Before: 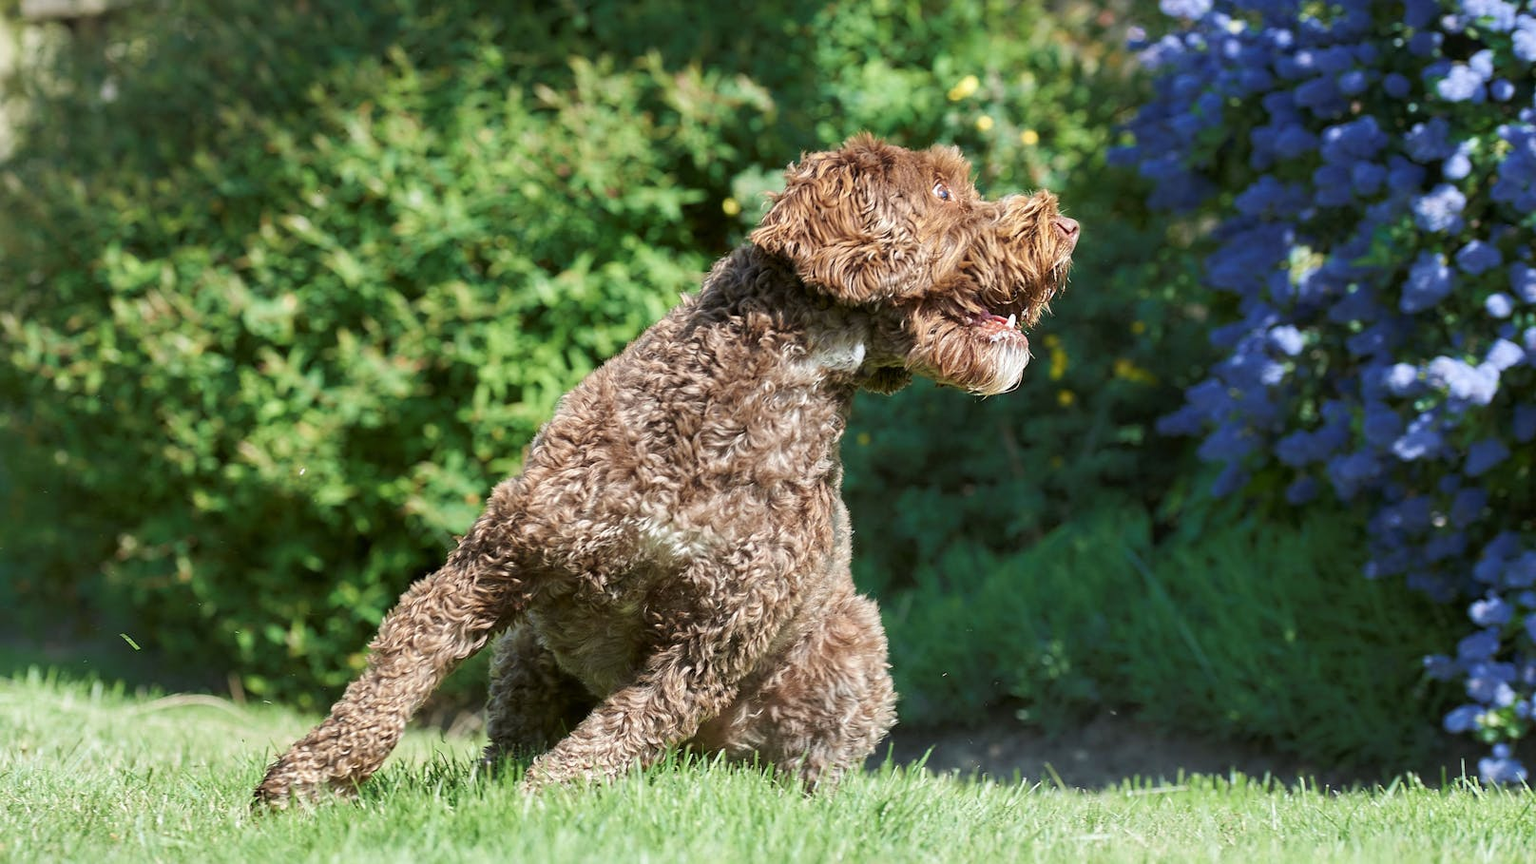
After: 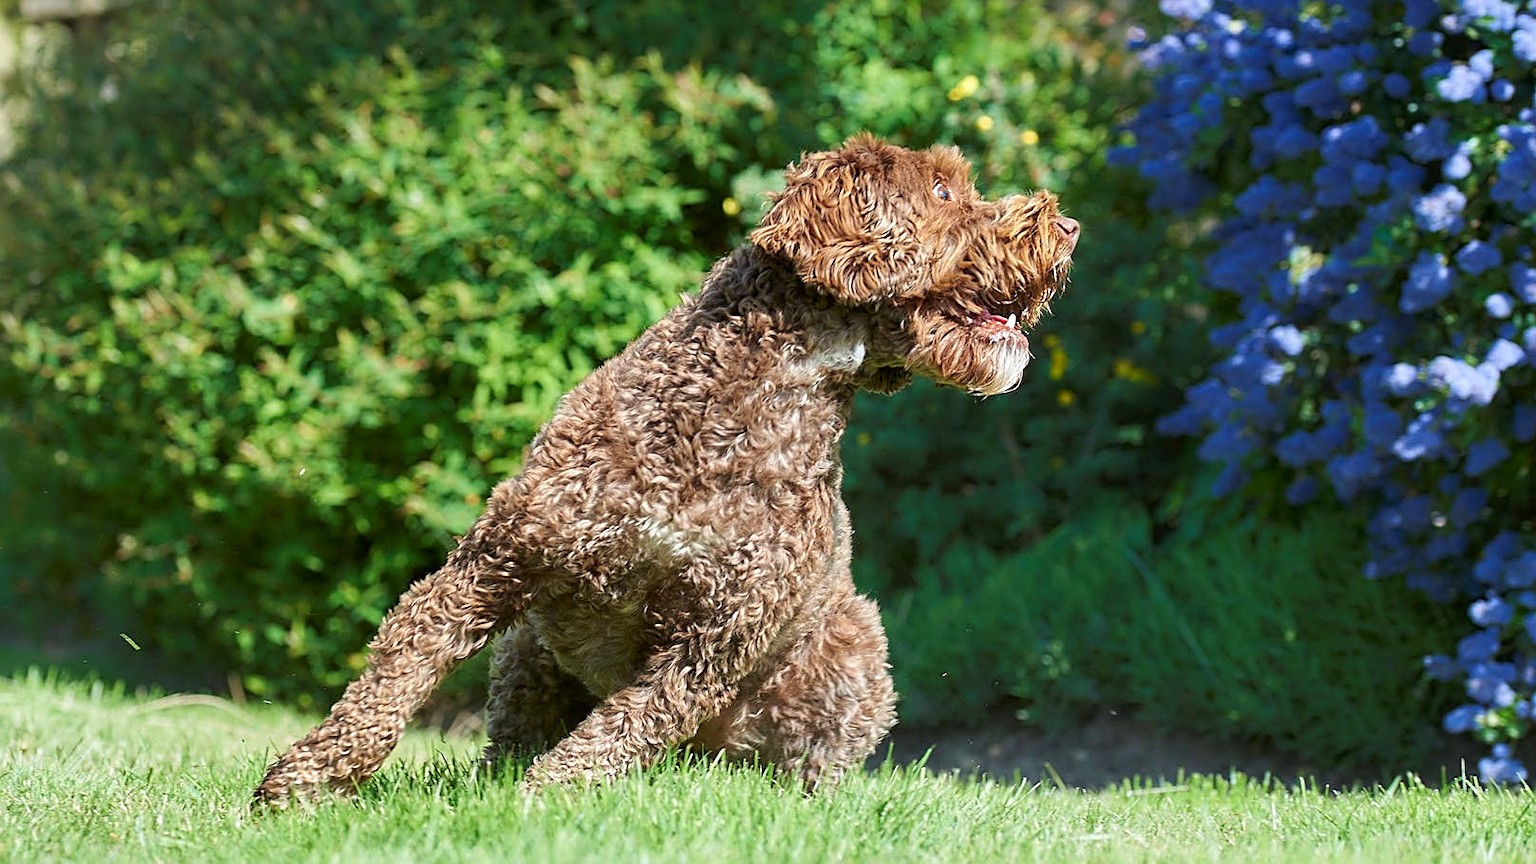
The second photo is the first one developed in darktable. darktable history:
tone equalizer: on, module defaults
contrast brightness saturation: saturation 0.18
sharpen: on, module defaults
